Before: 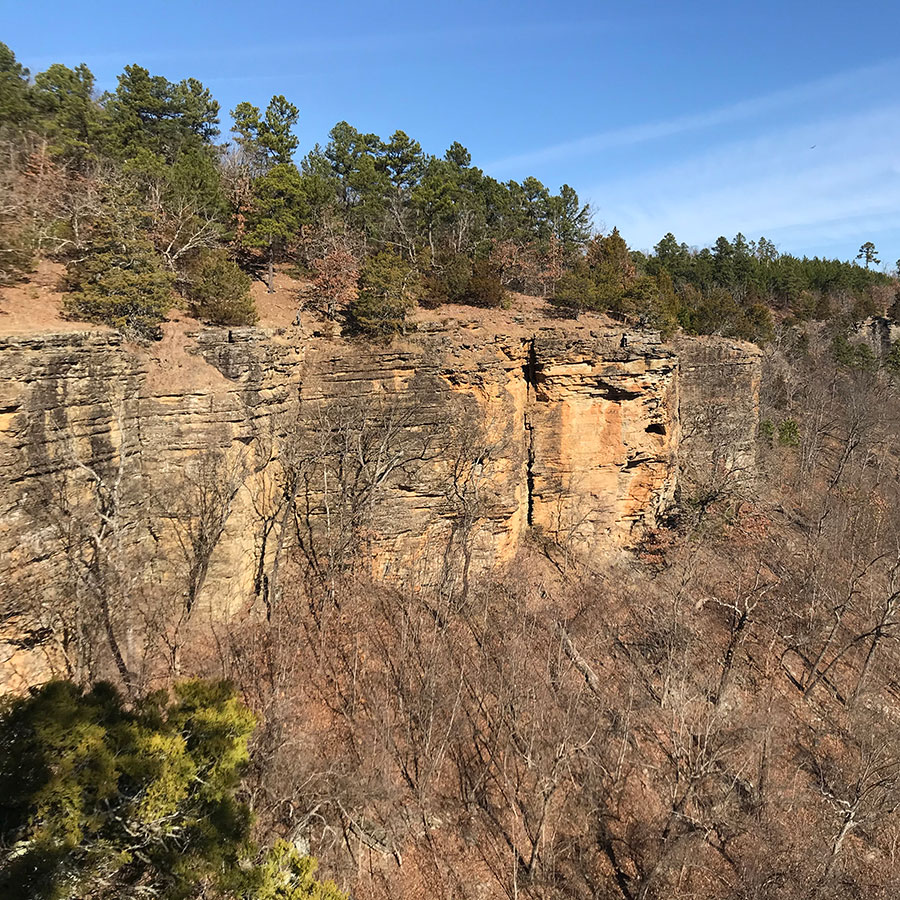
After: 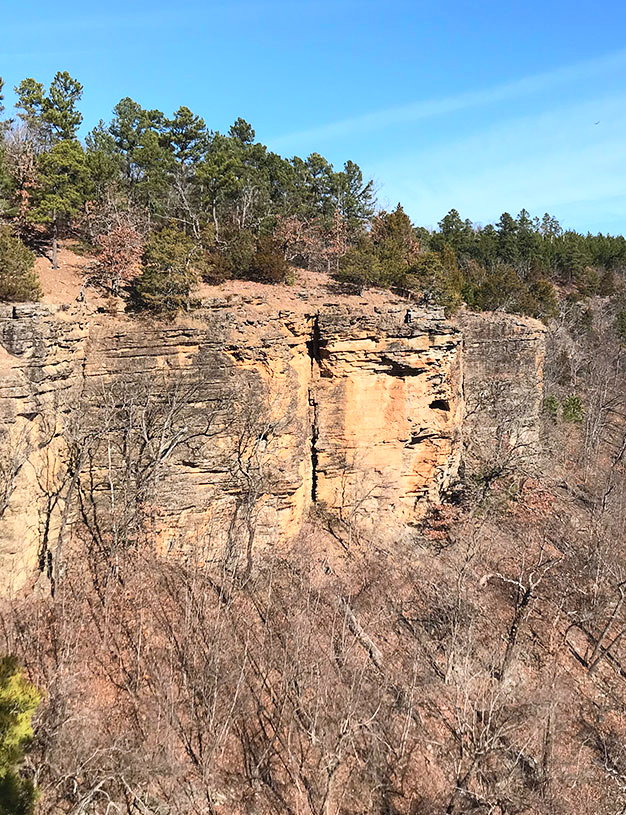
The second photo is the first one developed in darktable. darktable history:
crop and rotate: left 24.036%, top 2.68%, right 6.373%, bottom 6.72%
contrast brightness saturation: contrast 0.203, brightness 0.141, saturation 0.139
color correction: highlights a* -0.803, highlights b* -9.4
exposure: compensate exposure bias true, compensate highlight preservation false
